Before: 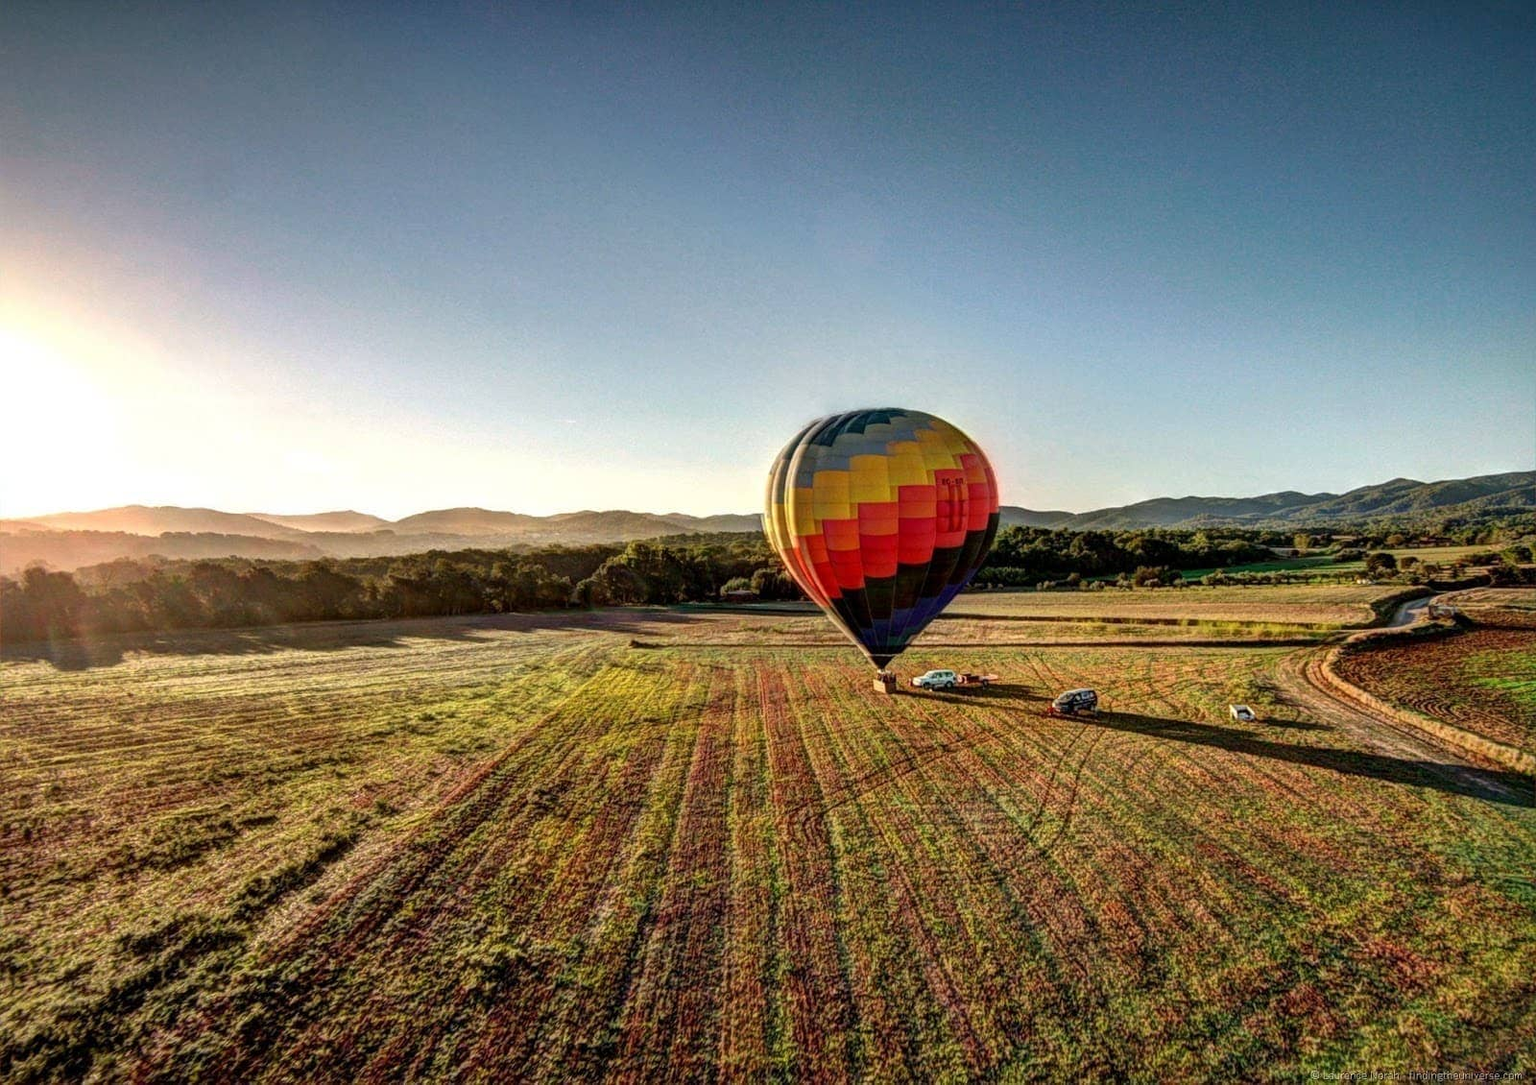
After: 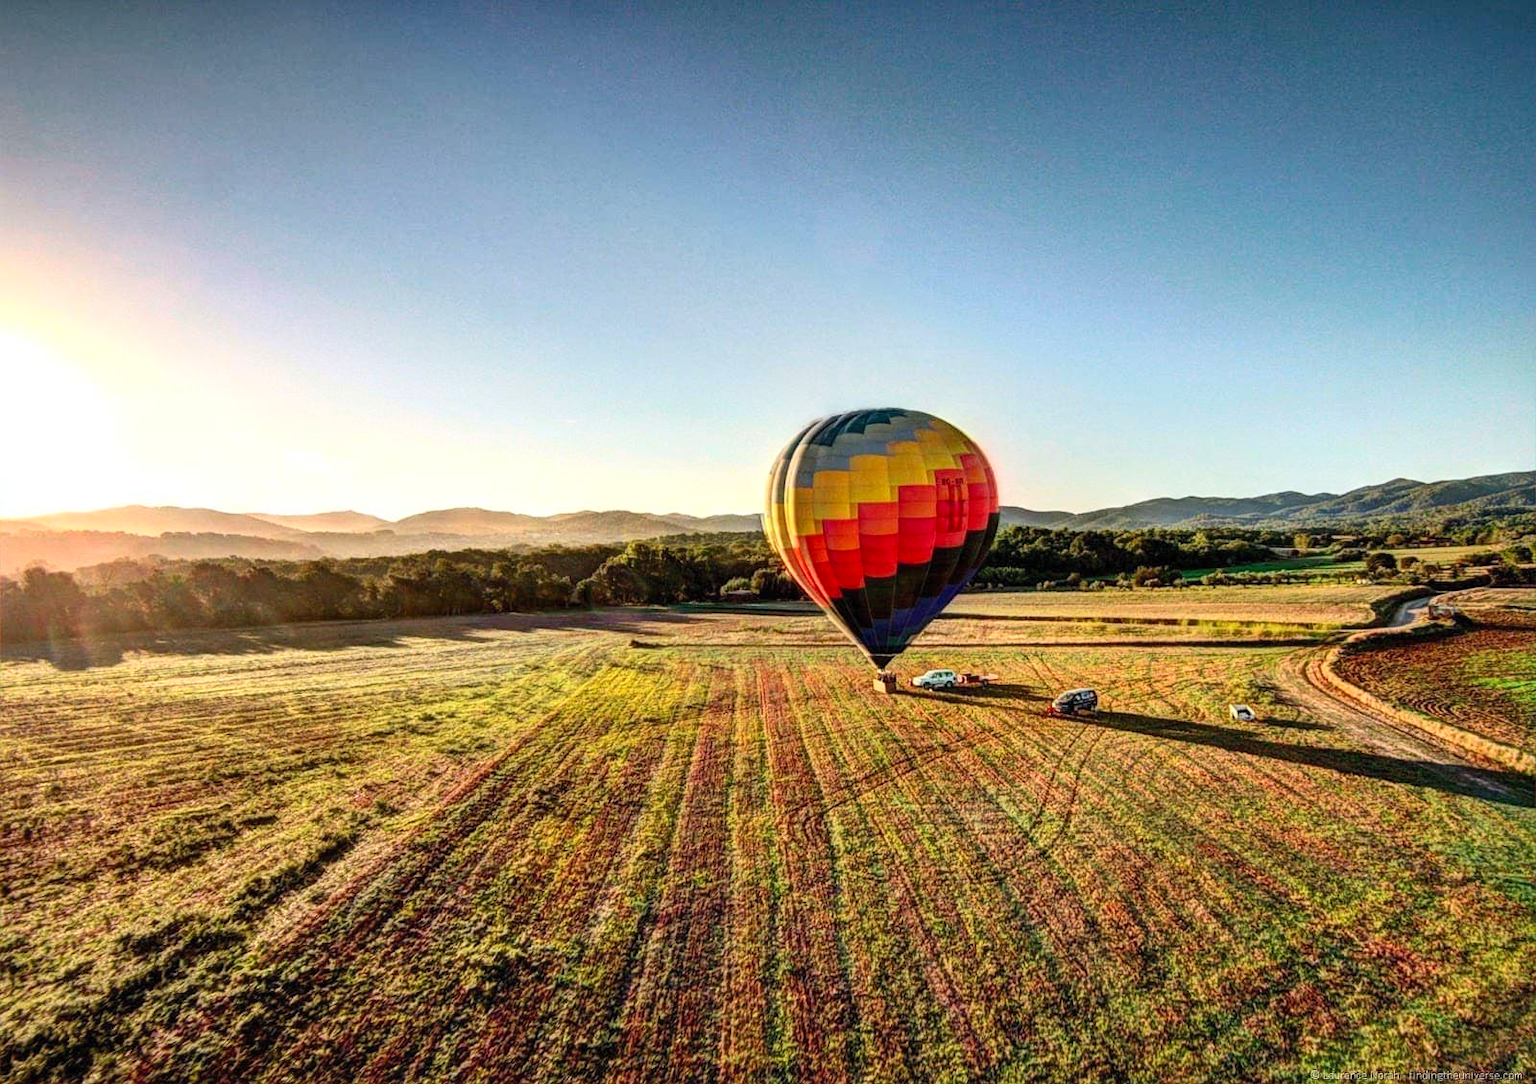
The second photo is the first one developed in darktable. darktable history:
contrast brightness saturation: contrast 0.198, brightness 0.169, saturation 0.217
